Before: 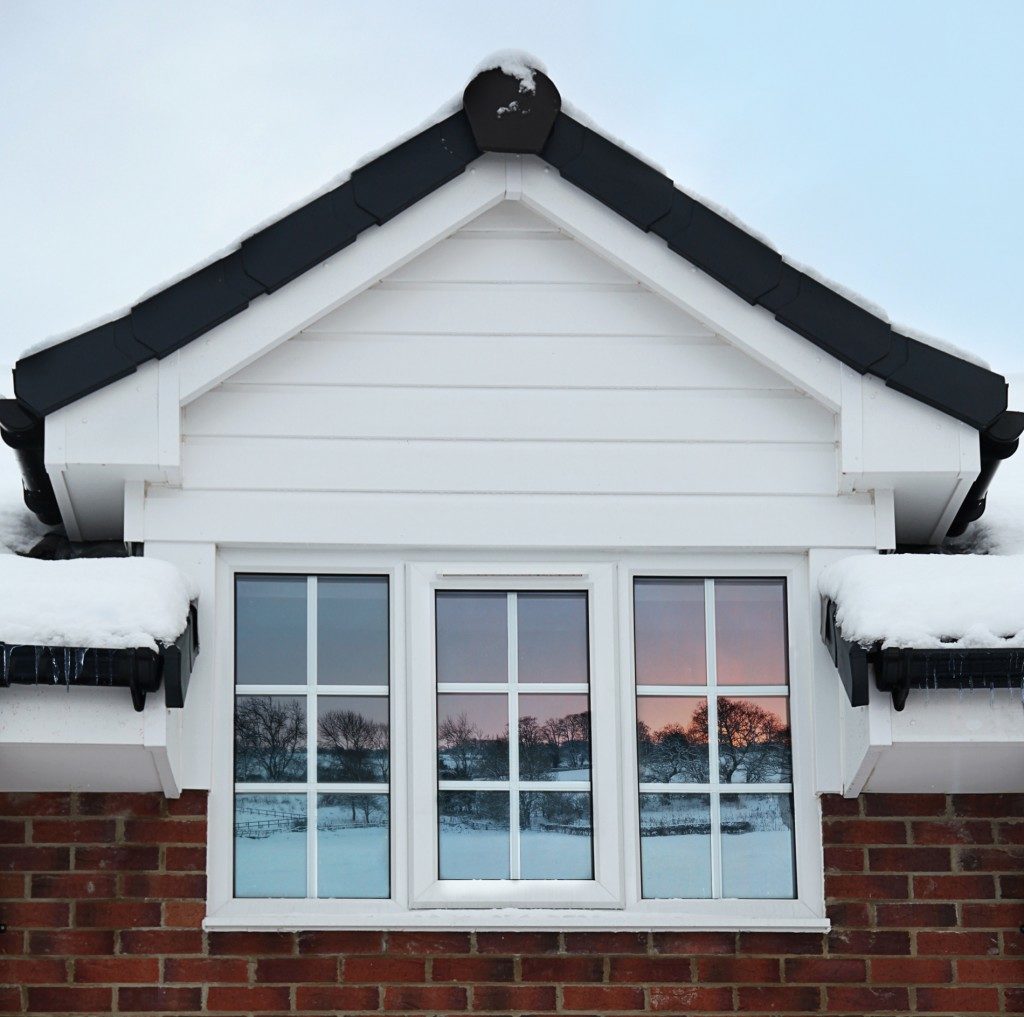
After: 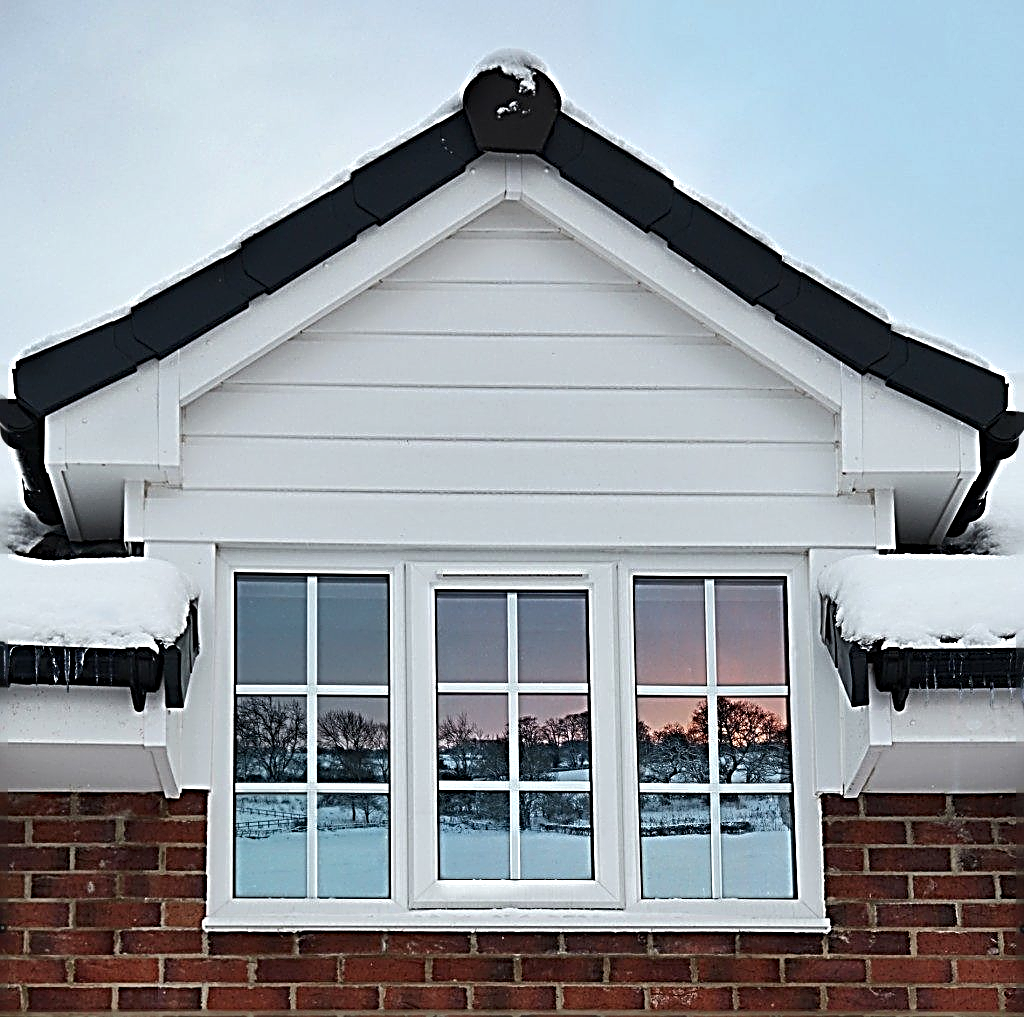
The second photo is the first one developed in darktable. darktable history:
shadows and highlights: soften with gaussian
sharpen: radius 3.158, amount 1.731
